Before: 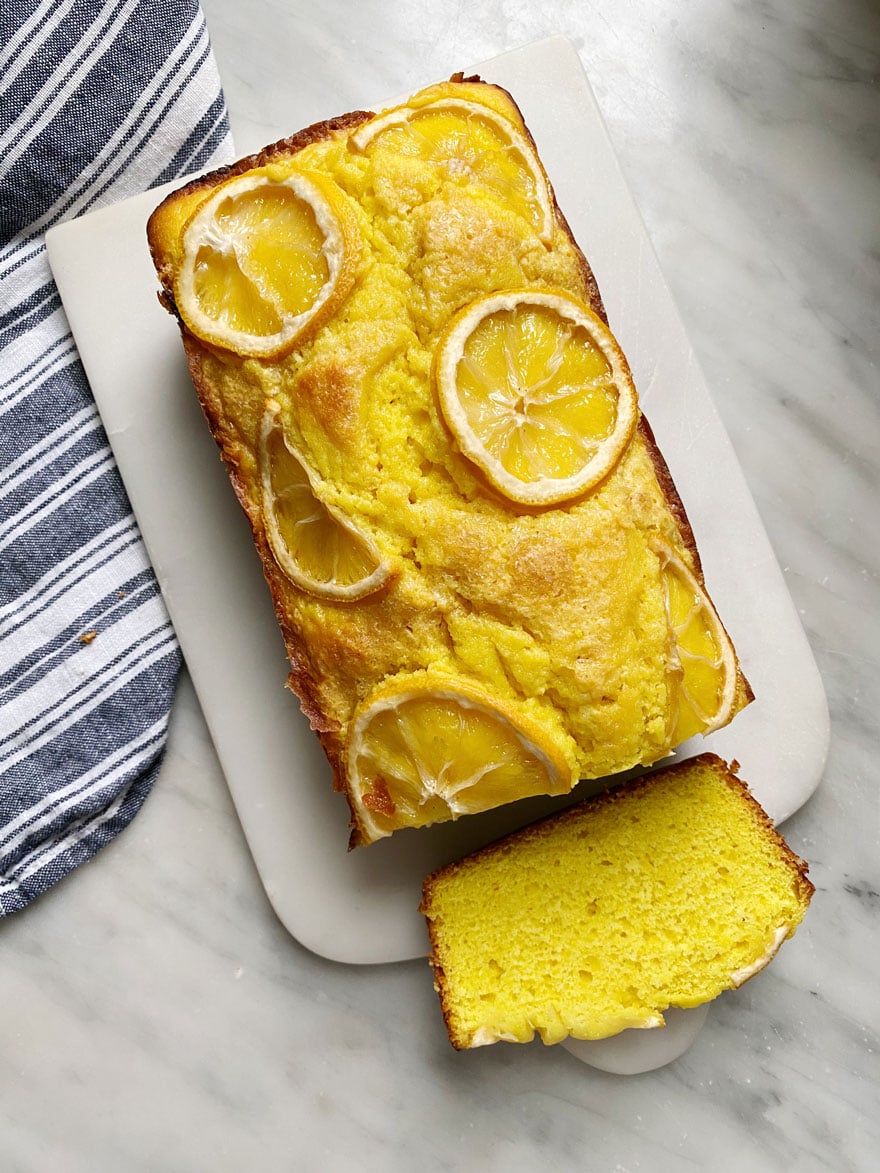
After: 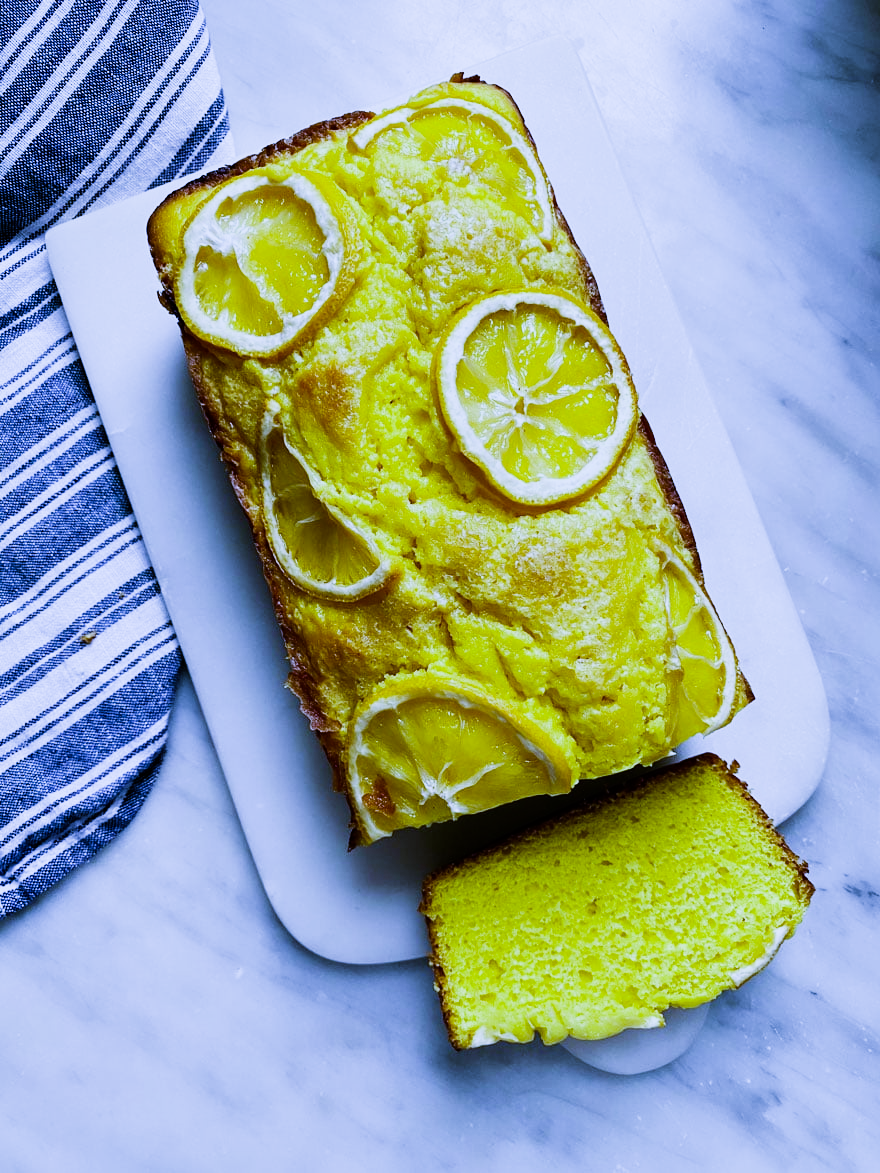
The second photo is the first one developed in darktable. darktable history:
sigmoid: contrast 1.8
white balance: red 0.766, blue 1.537
local contrast: mode bilateral grid, contrast 10, coarseness 25, detail 115%, midtone range 0.2
